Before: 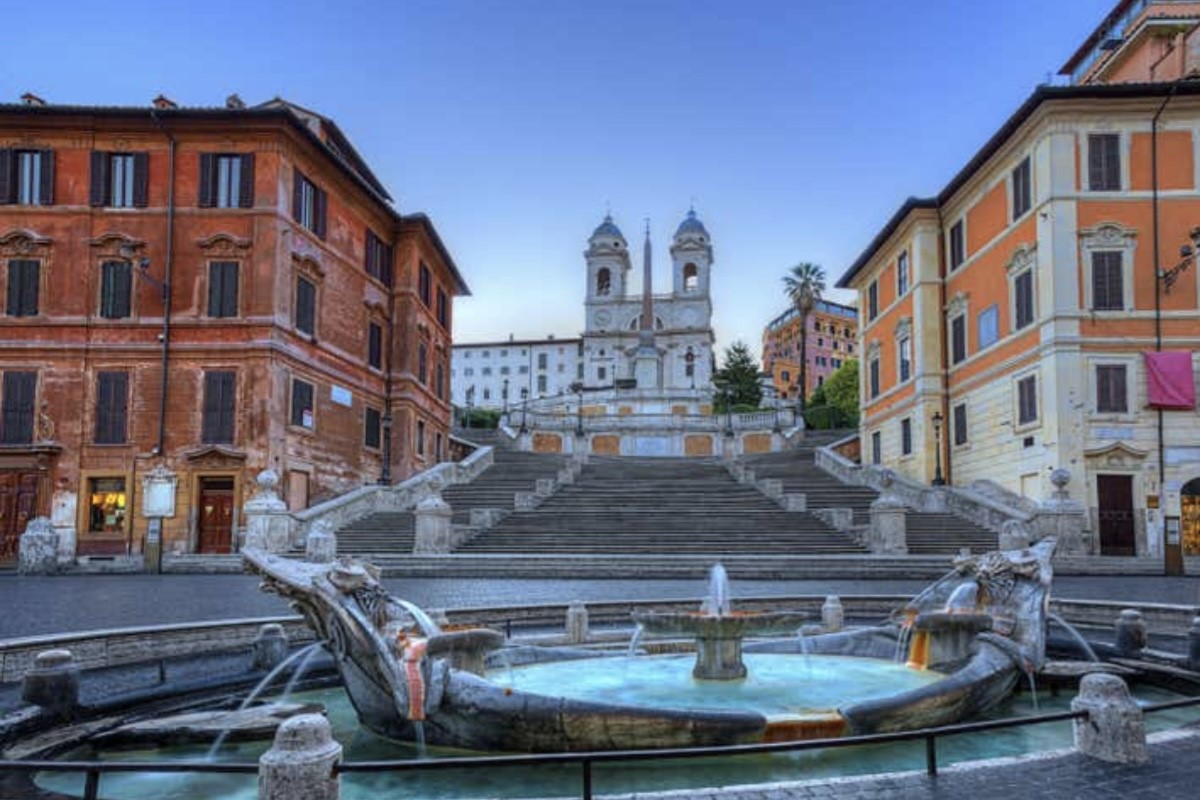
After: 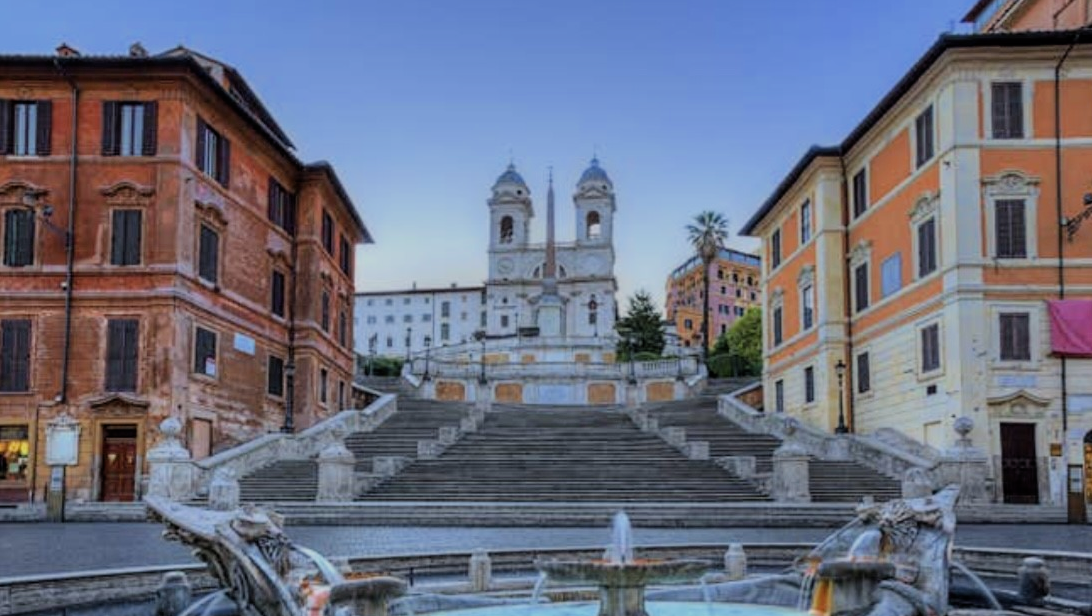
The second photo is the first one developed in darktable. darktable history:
crop: left 8.155%, top 6.611%, bottom 15.385%
filmic rgb: black relative exposure -7.65 EV, white relative exposure 4.56 EV, hardness 3.61, color science v6 (2022)
